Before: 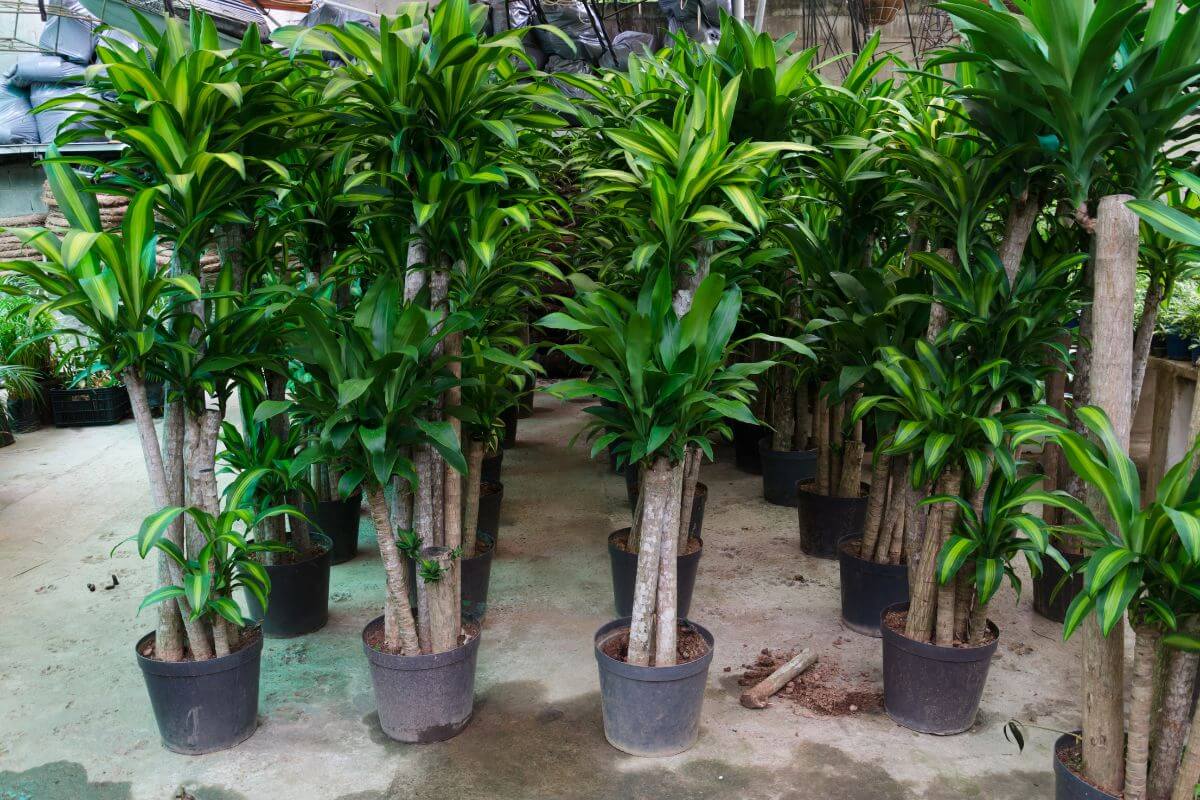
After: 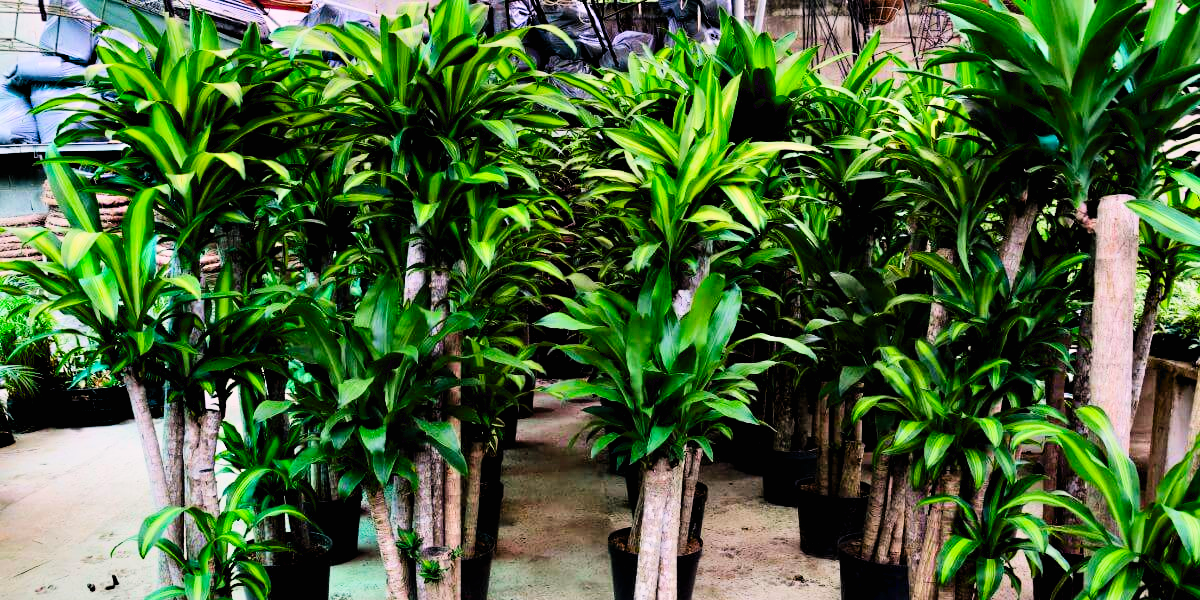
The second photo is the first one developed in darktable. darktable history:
contrast equalizer: y [[0.627 ×6], [0.563 ×6], [0 ×6], [0 ×6], [0 ×6]]
crop: bottom 24.992%
color correction: highlights a* 3.37, highlights b* 2.1, saturation 1.18
contrast brightness saturation: contrast 0.198, brightness 0.167, saturation 0.215
tone equalizer: on, module defaults
filmic rgb: black relative exposure -7.65 EV, white relative exposure 4.56 EV, hardness 3.61
